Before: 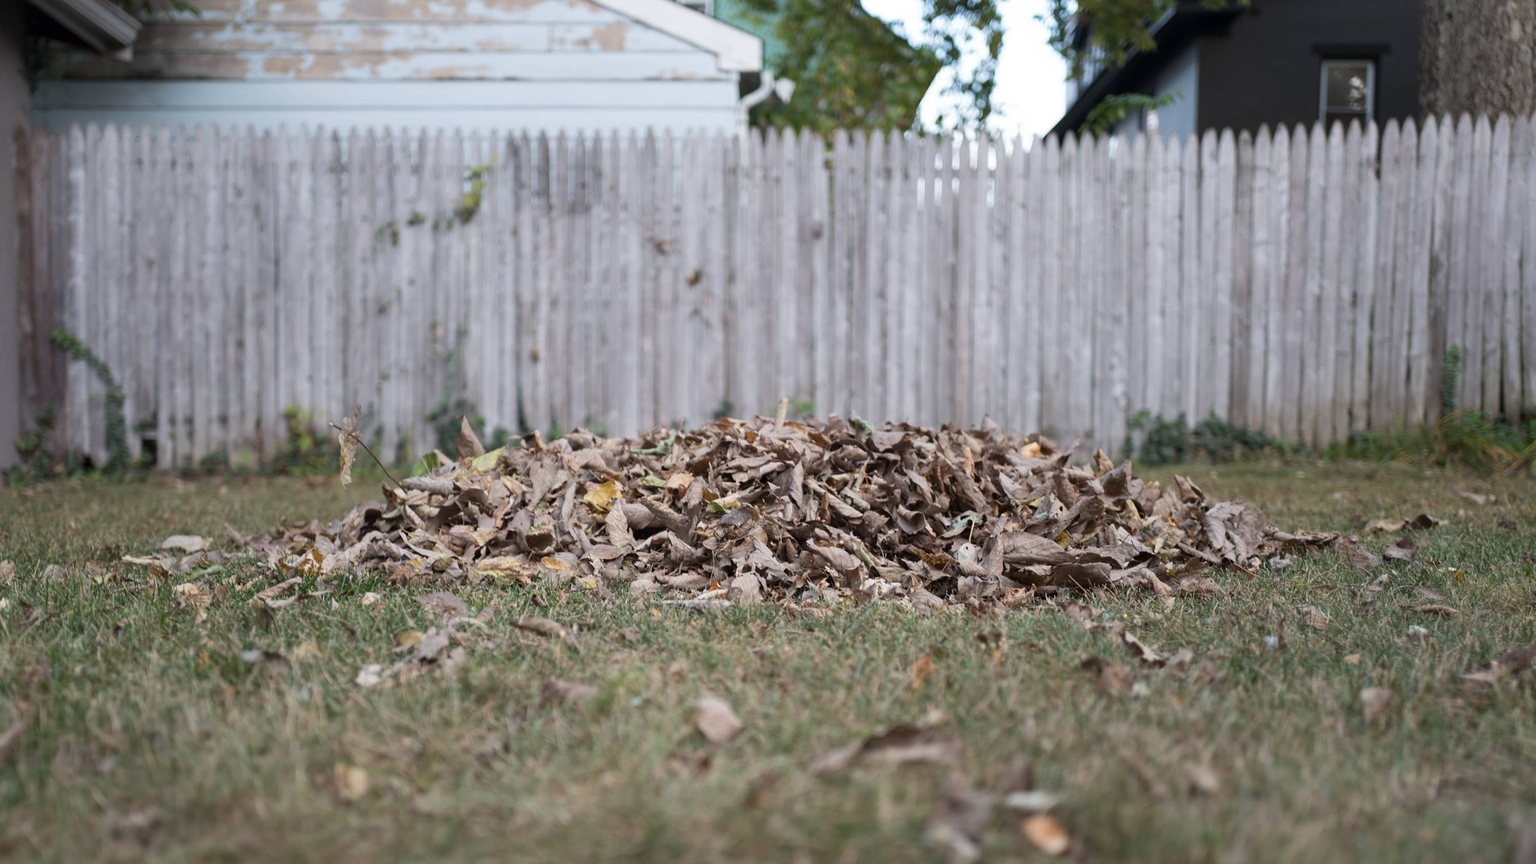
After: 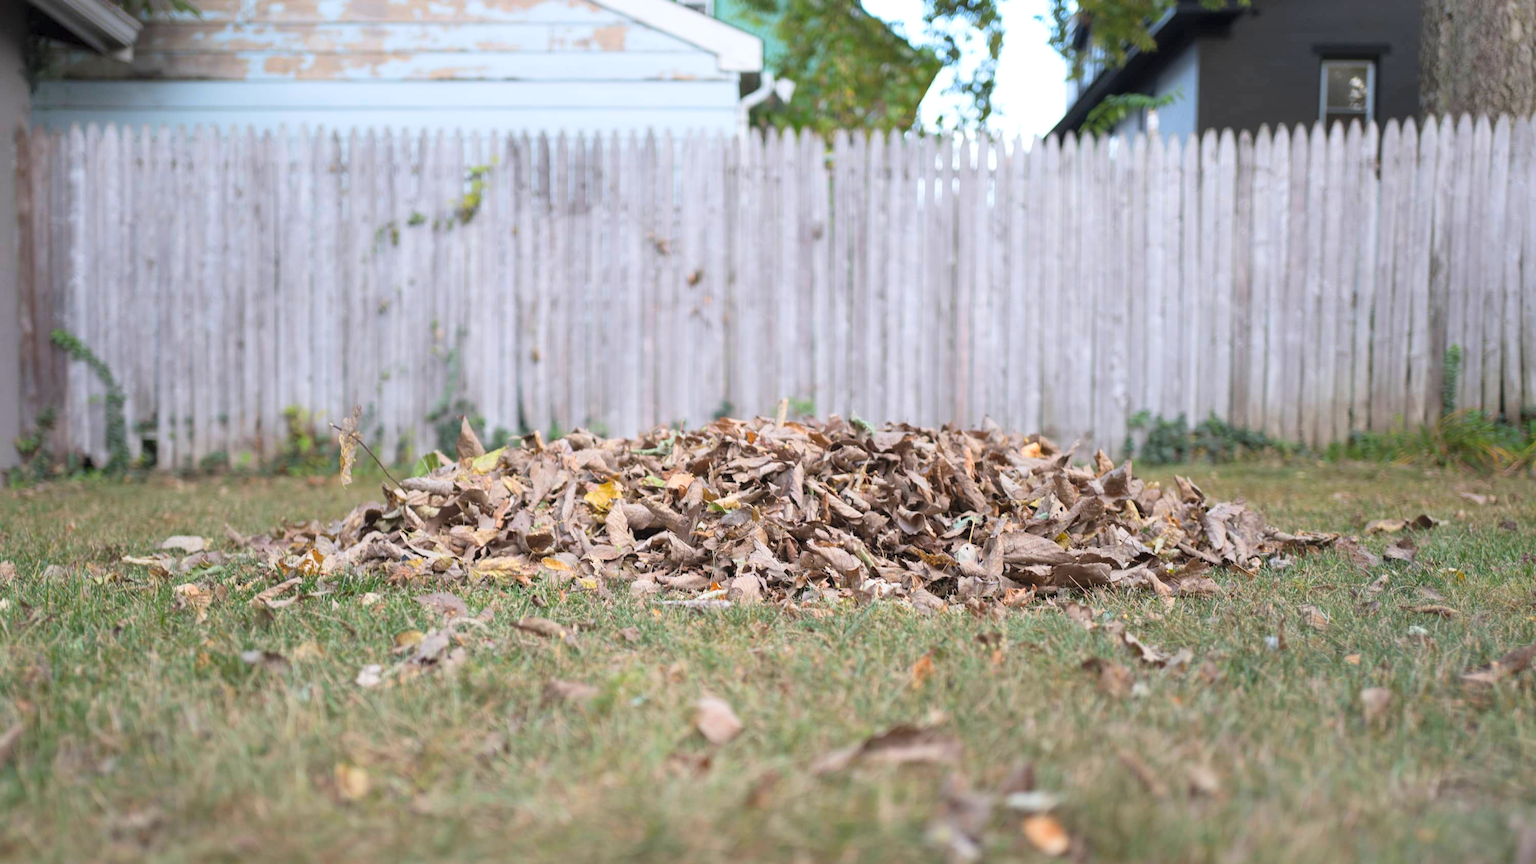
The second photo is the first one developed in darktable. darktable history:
tone equalizer: on, module defaults
exposure: exposure 0.2 EV, compensate highlight preservation false
contrast brightness saturation: contrast 0.07, brightness 0.18, saturation 0.4
